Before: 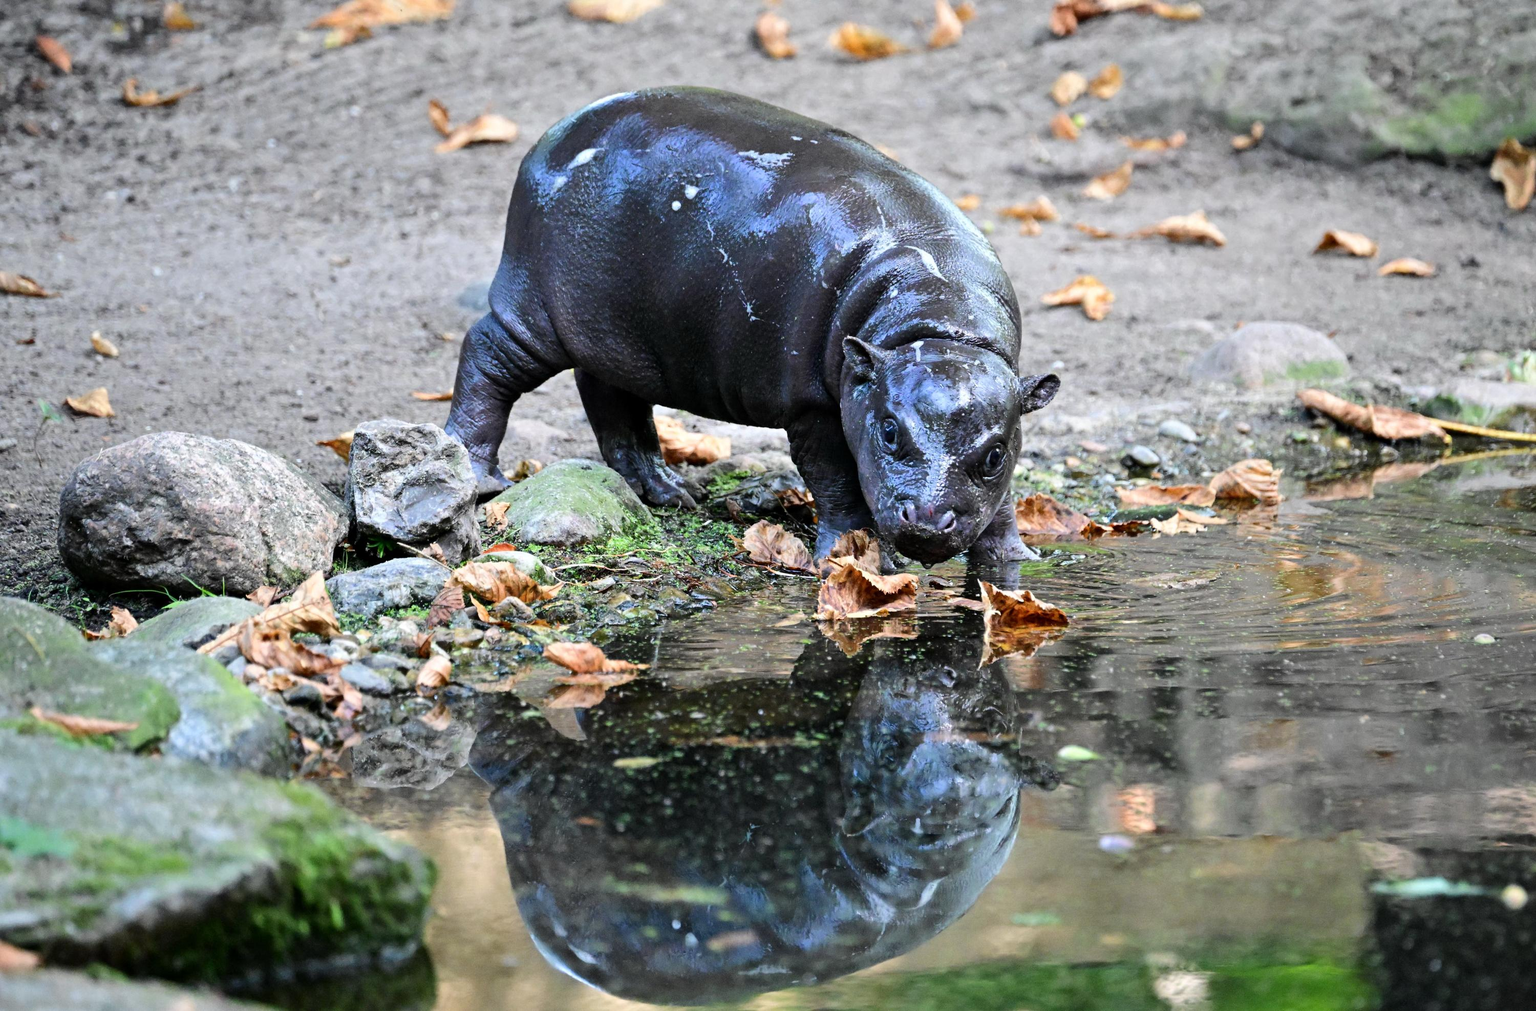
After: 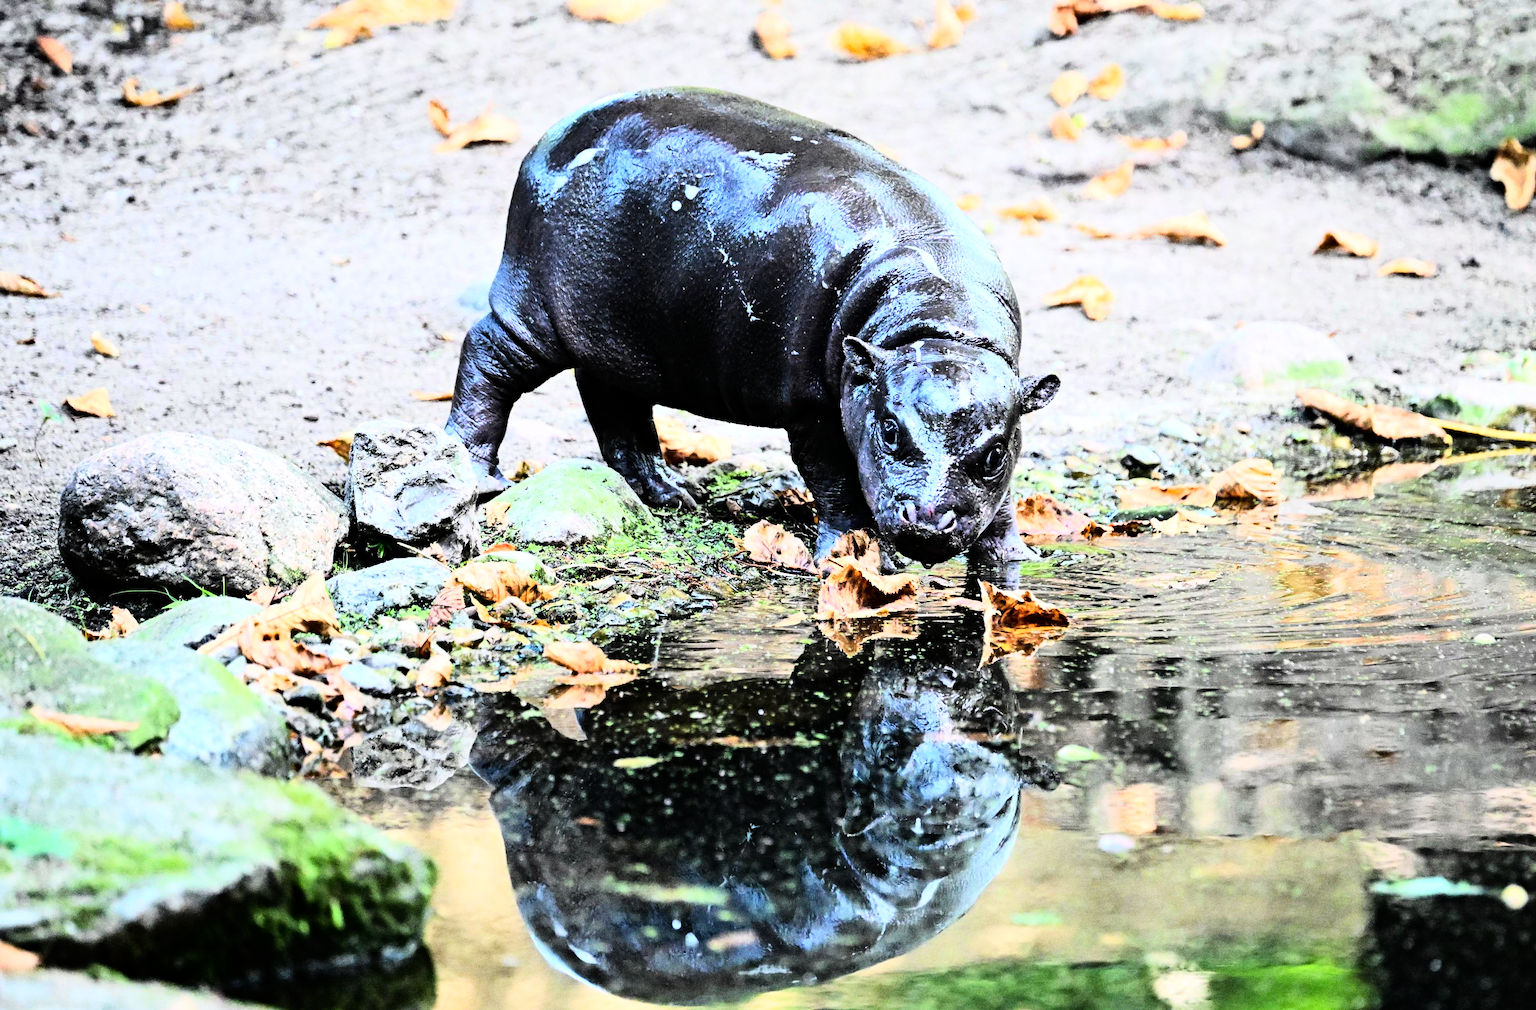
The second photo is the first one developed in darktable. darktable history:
rgb curve: curves: ch0 [(0, 0) (0.21, 0.15) (0.24, 0.21) (0.5, 0.75) (0.75, 0.96) (0.89, 0.99) (1, 1)]; ch1 [(0, 0.02) (0.21, 0.13) (0.25, 0.2) (0.5, 0.67) (0.75, 0.9) (0.89, 0.97) (1, 1)]; ch2 [(0, 0.02) (0.21, 0.13) (0.25, 0.2) (0.5, 0.67) (0.75, 0.9) (0.89, 0.97) (1, 1)], compensate middle gray true
haze removal: compatibility mode true, adaptive false
